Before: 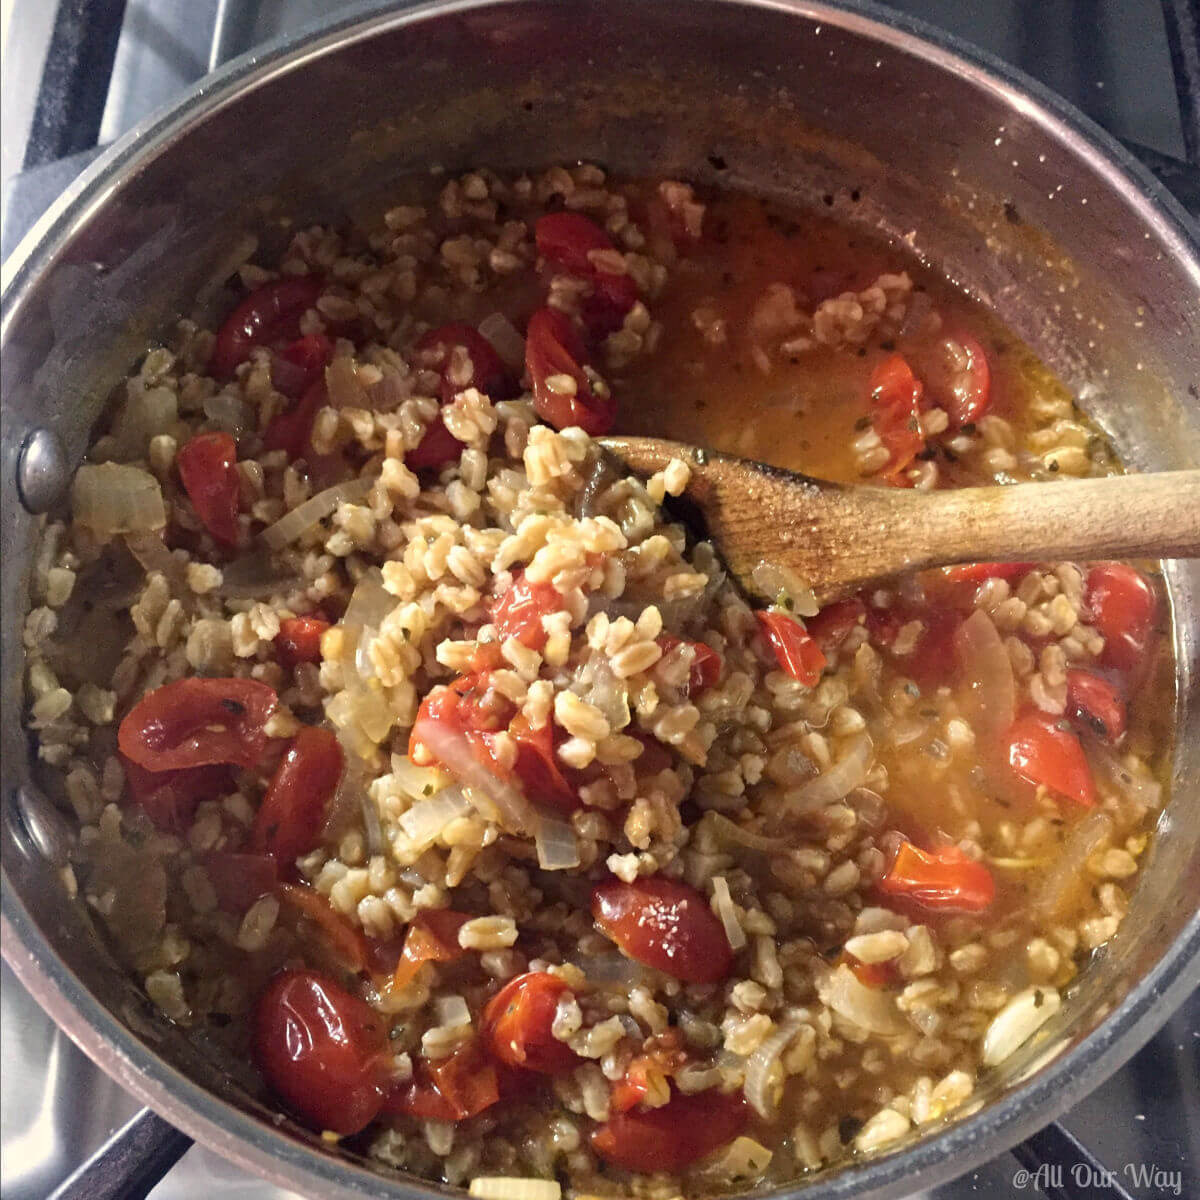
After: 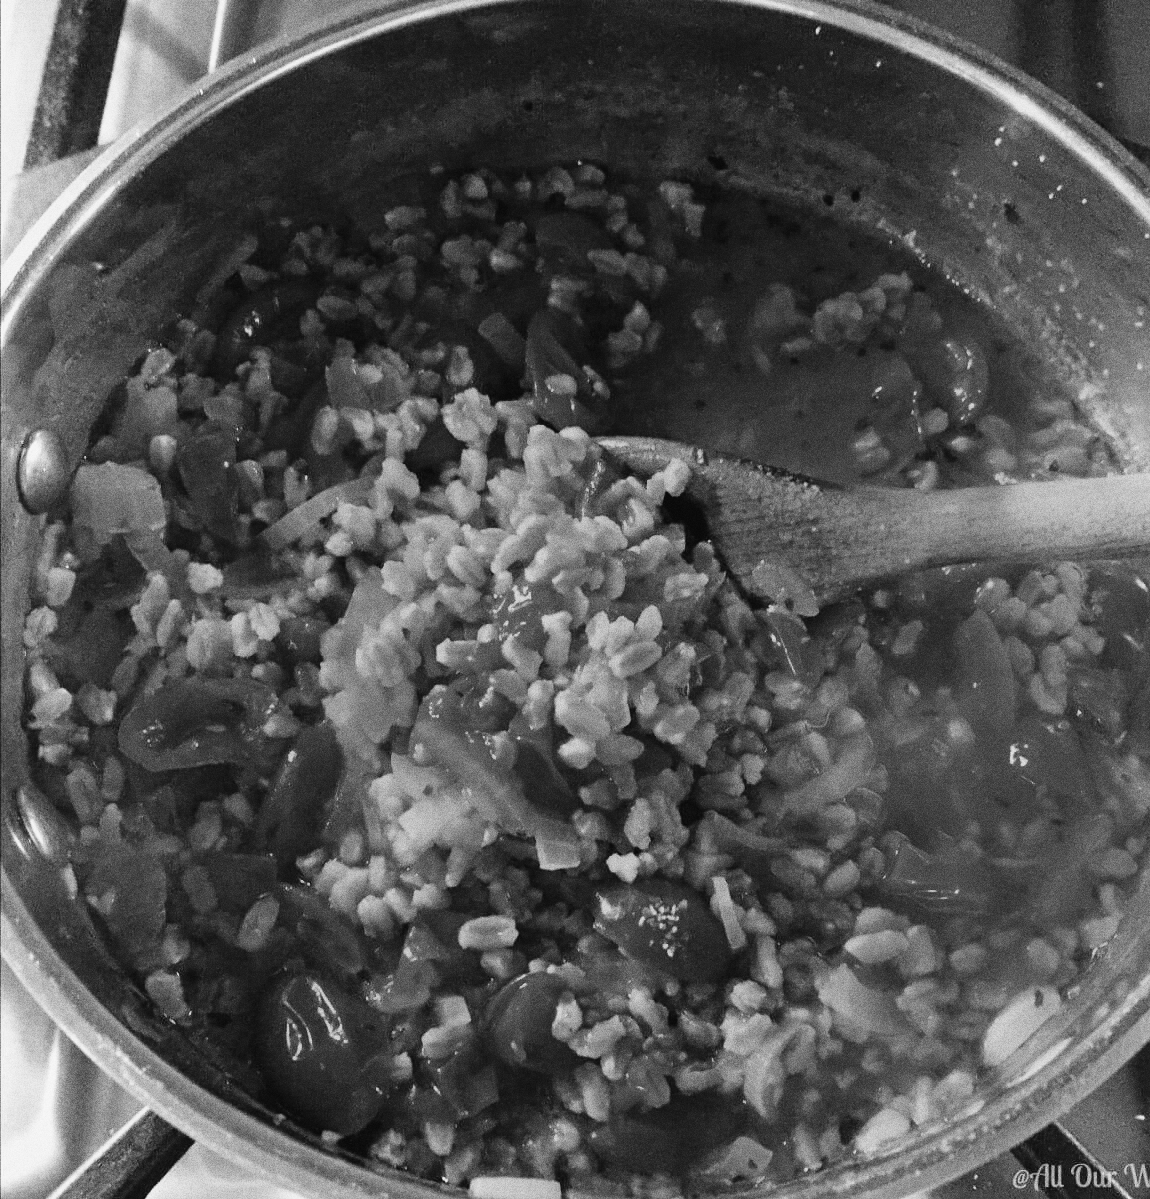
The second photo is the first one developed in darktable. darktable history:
tone curve: curves: ch0 [(0.003, 0.032) (0.037, 0.037) (0.142, 0.117) (0.279, 0.311) (0.405, 0.49) (0.526, 0.651) (0.722, 0.857) (0.875, 0.946) (1, 0.98)]; ch1 [(0, 0) (0.305, 0.325) (0.453, 0.437) (0.482, 0.473) (0.501, 0.498) (0.515, 0.523) (0.559, 0.591) (0.6, 0.659) (0.656, 0.71) (1, 1)]; ch2 [(0, 0) (0.323, 0.277) (0.424, 0.396) (0.479, 0.484) (0.499, 0.502) (0.515, 0.537) (0.564, 0.595) (0.644, 0.703) (0.742, 0.803) (1, 1)], color space Lab, independent channels, preserve colors none
crop: right 4.126%, bottom 0.031%
monochrome: a -4.13, b 5.16, size 1
color correction: highlights a* 1.59, highlights b* -1.7, saturation 2.48
grain: coarseness 0.09 ISO, strength 40%
